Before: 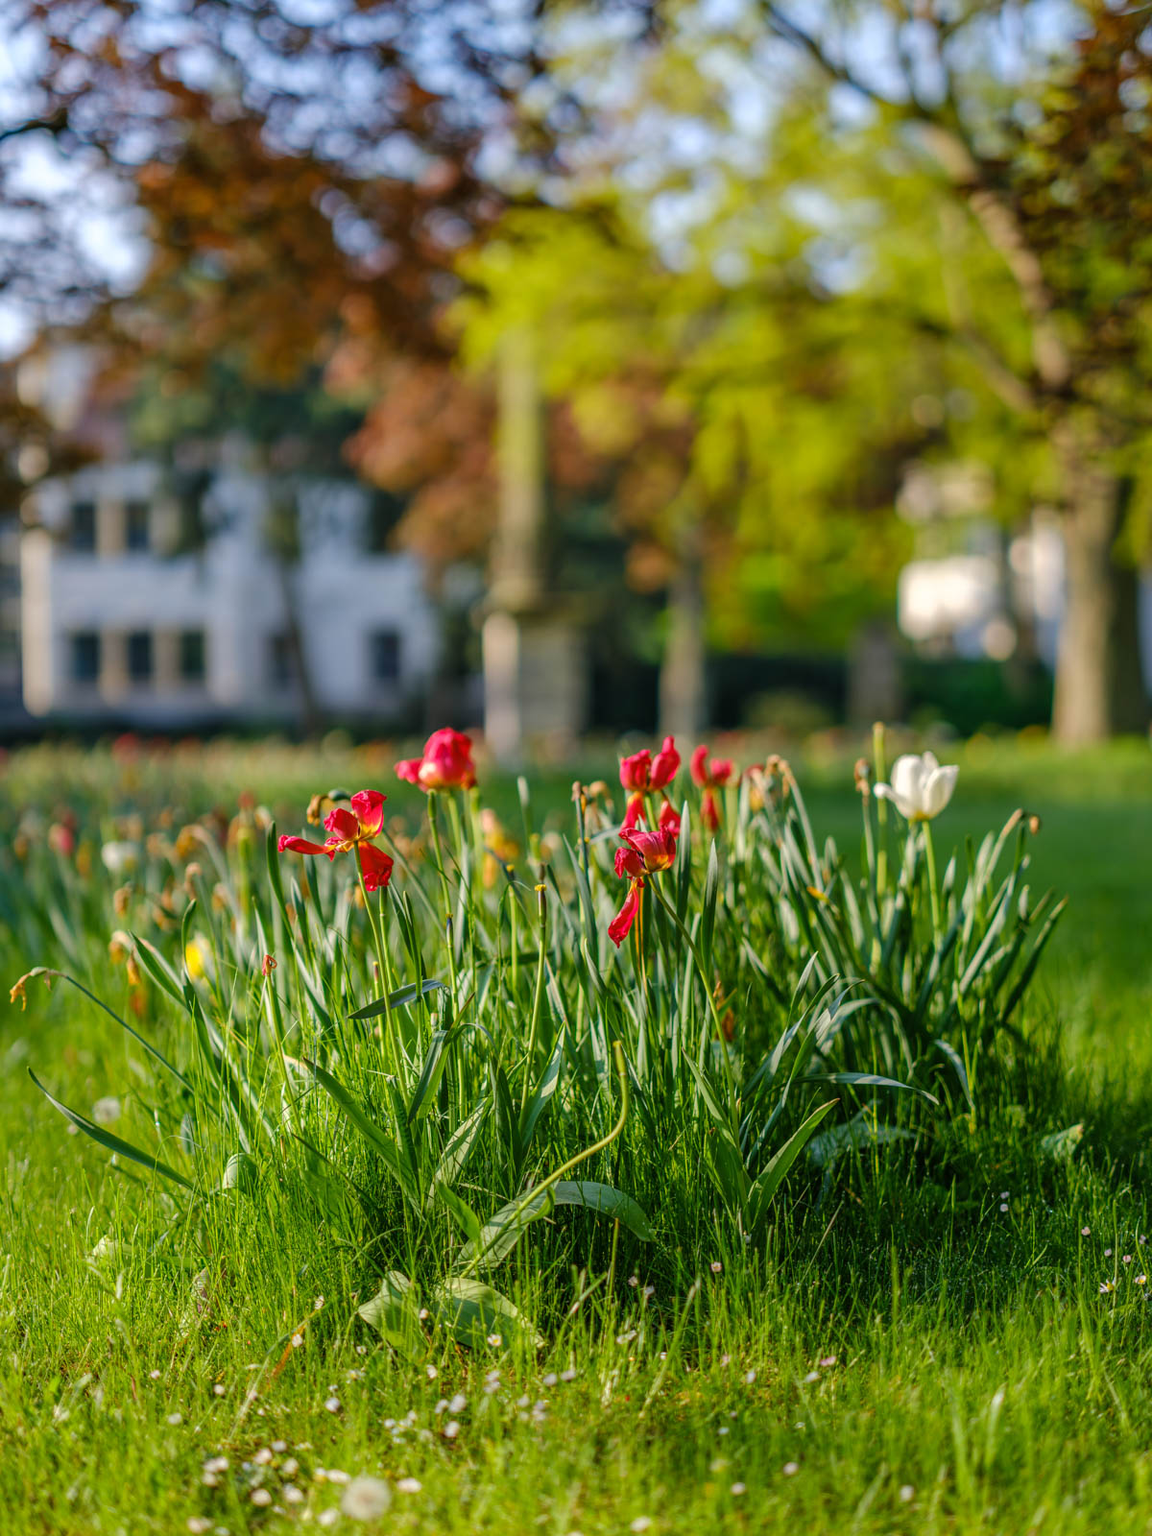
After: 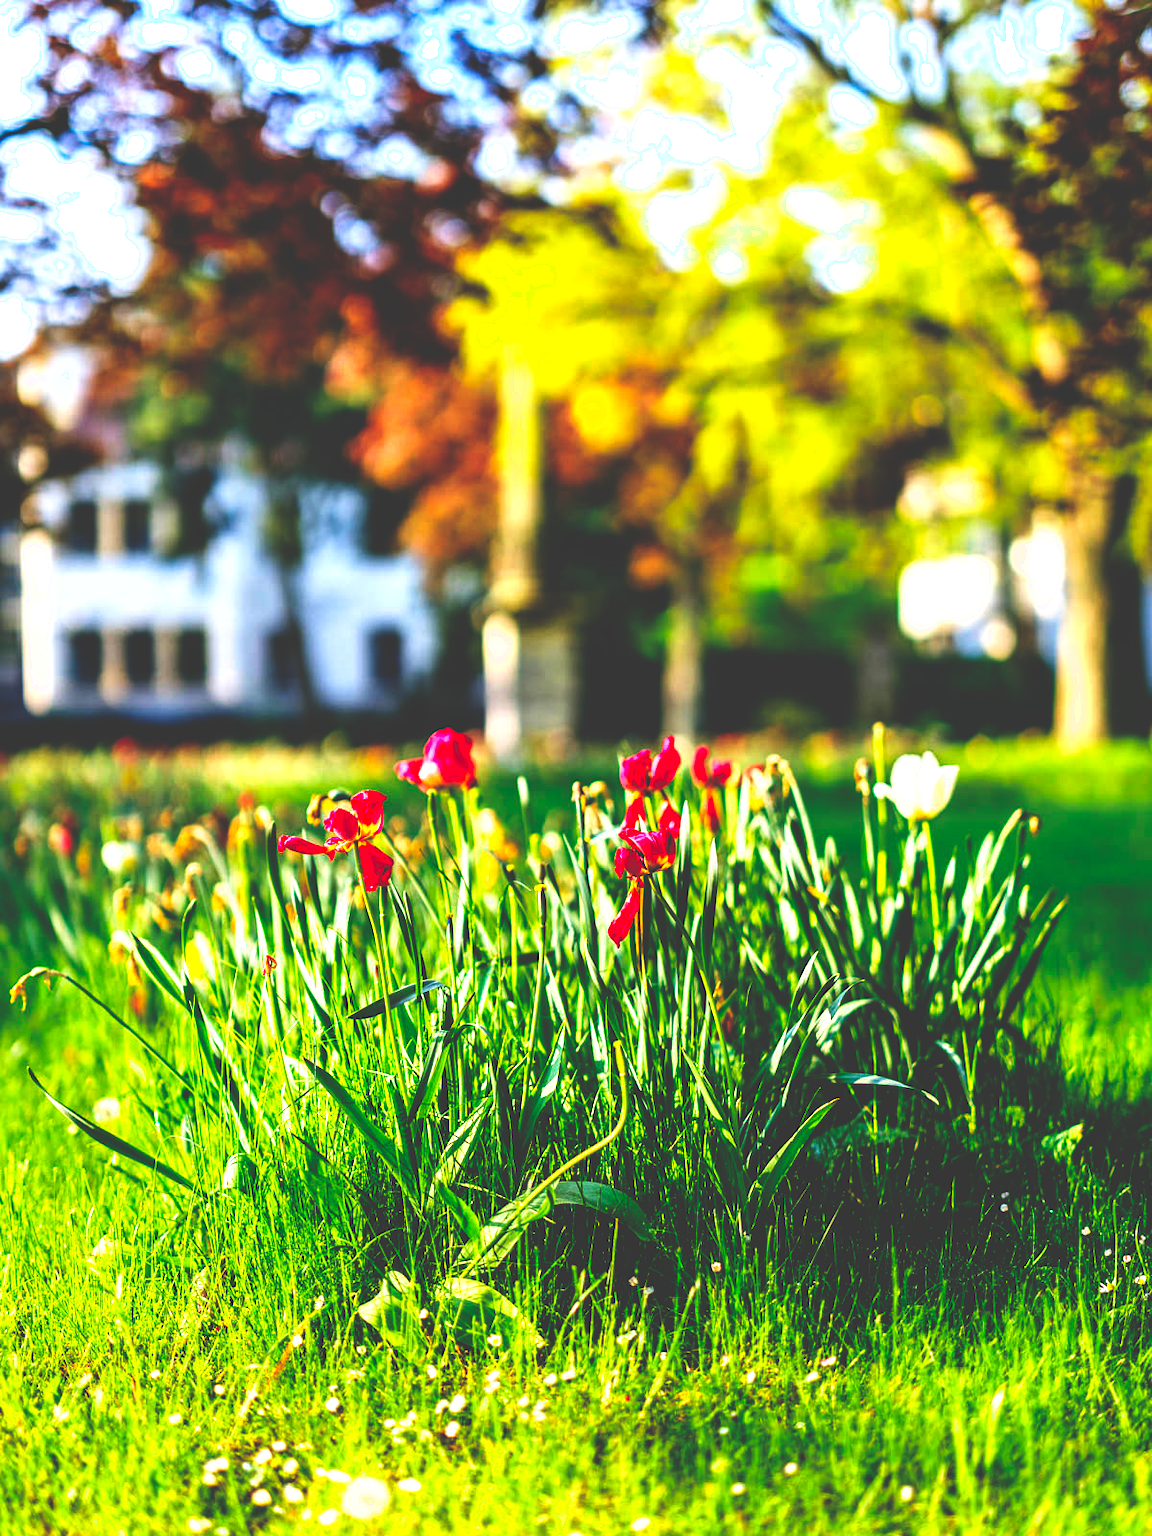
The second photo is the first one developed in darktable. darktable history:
tone equalizer: on, module defaults
base curve: curves: ch0 [(0, 0.036) (0.083, 0.04) (0.804, 1)], preserve colors none
exposure: black level correction 0, exposure 1.2 EV, compensate highlight preservation false
